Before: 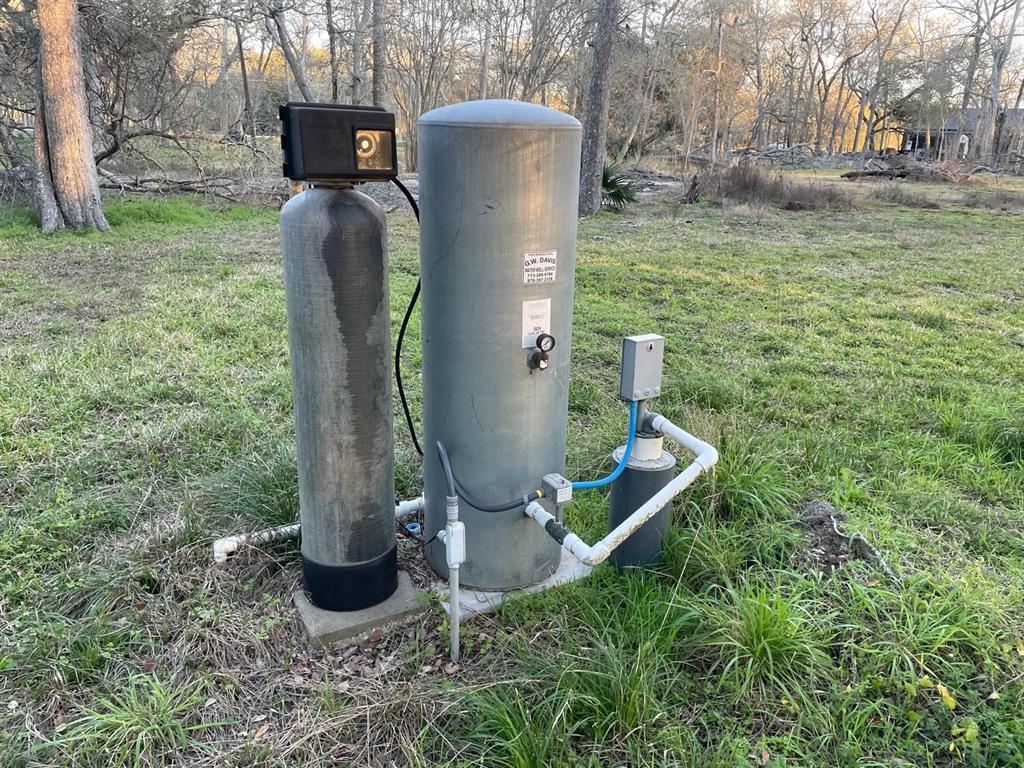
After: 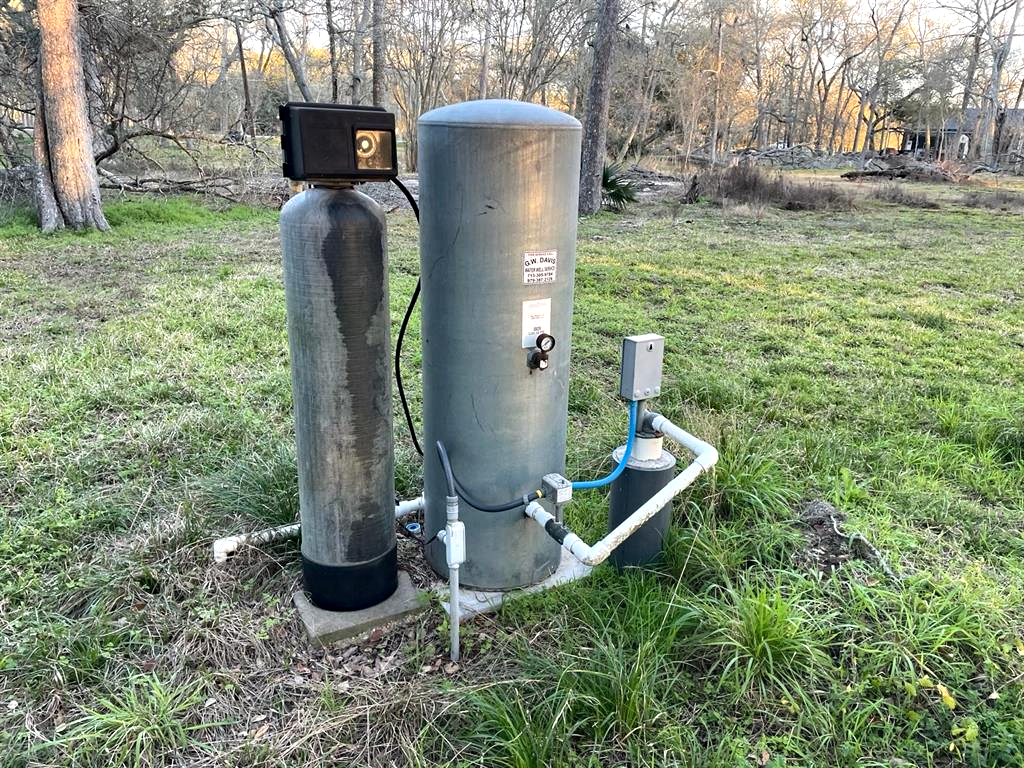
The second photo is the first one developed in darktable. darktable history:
haze removal: compatibility mode true, adaptive false
color balance: mode lift, gamma, gain (sRGB)
tone equalizer: -8 EV -0.417 EV, -7 EV -0.389 EV, -6 EV -0.333 EV, -5 EV -0.222 EV, -3 EV 0.222 EV, -2 EV 0.333 EV, -1 EV 0.389 EV, +0 EV 0.417 EV, edges refinement/feathering 500, mask exposure compensation -1.57 EV, preserve details no
